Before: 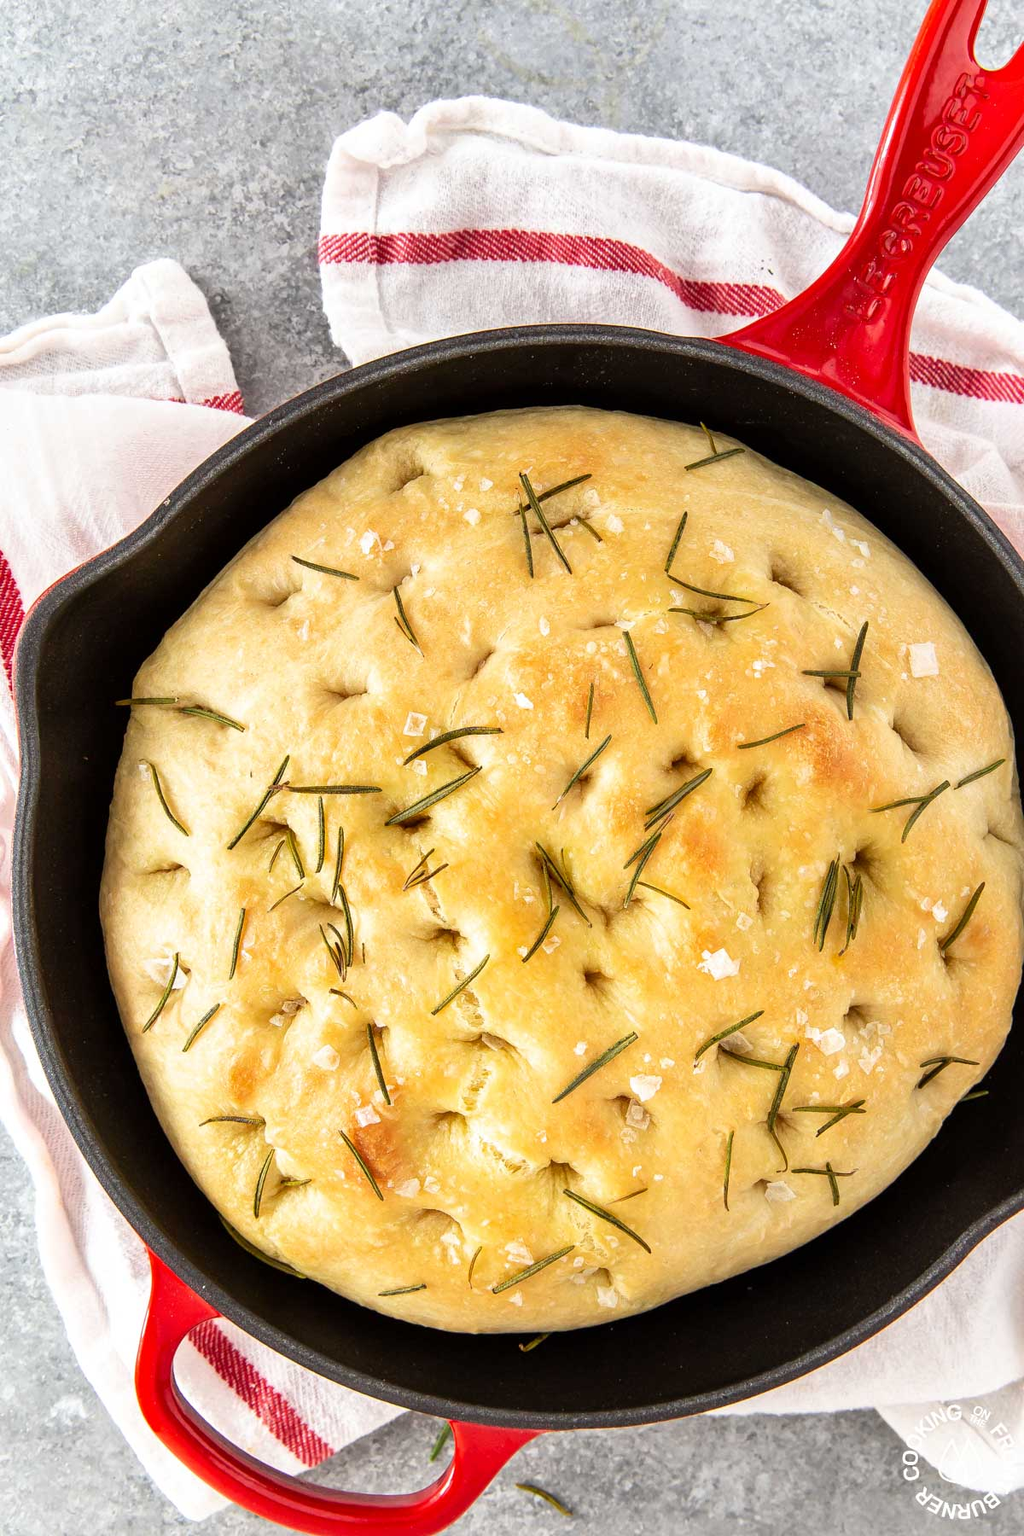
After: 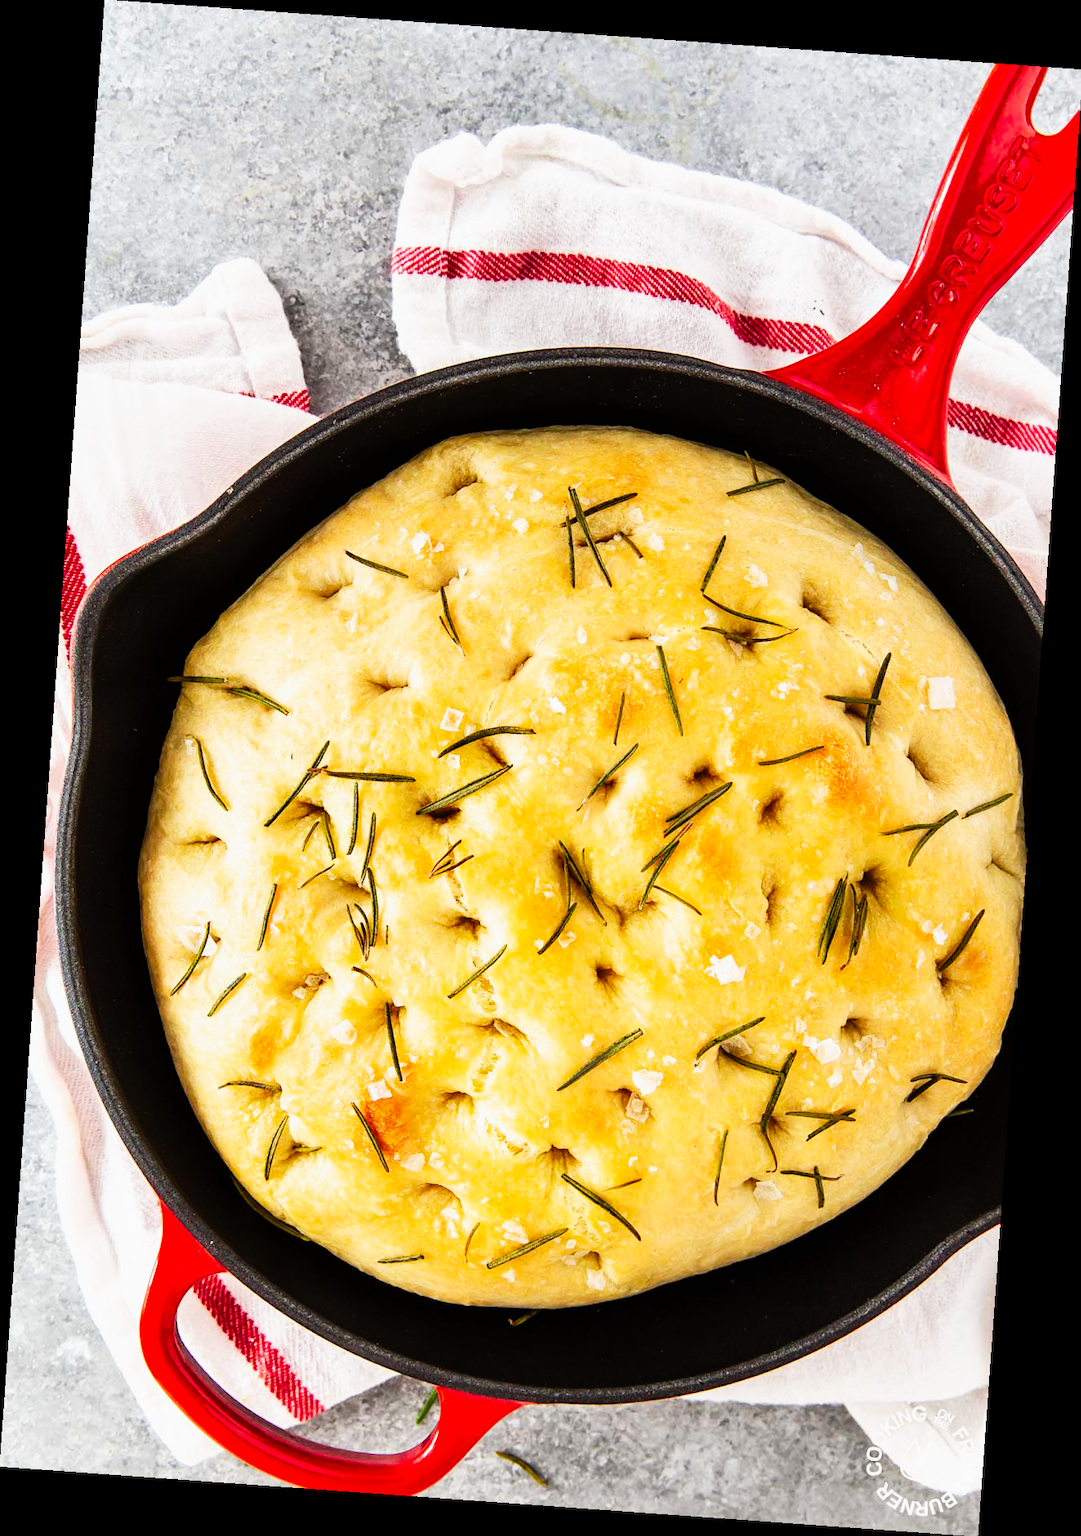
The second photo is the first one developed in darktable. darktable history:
tone curve: curves: ch0 [(0, 0) (0.003, 0.002) (0.011, 0.006) (0.025, 0.014) (0.044, 0.02) (0.069, 0.027) (0.1, 0.036) (0.136, 0.05) (0.177, 0.081) (0.224, 0.118) (0.277, 0.183) (0.335, 0.262) (0.399, 0.351) (0.468, 0.456) (0.543, 0.571) (0.623, 0.692) (0.709, 0.795) (0.801, 0.88) (0.898, 0.948) (1, 1)], preserve colors none
exposure: exposure -0.116 EV, compensate exposure bias true, compensate highlight preservation false
rotate and perspective: rotation 4.1°, automatic cropping off
